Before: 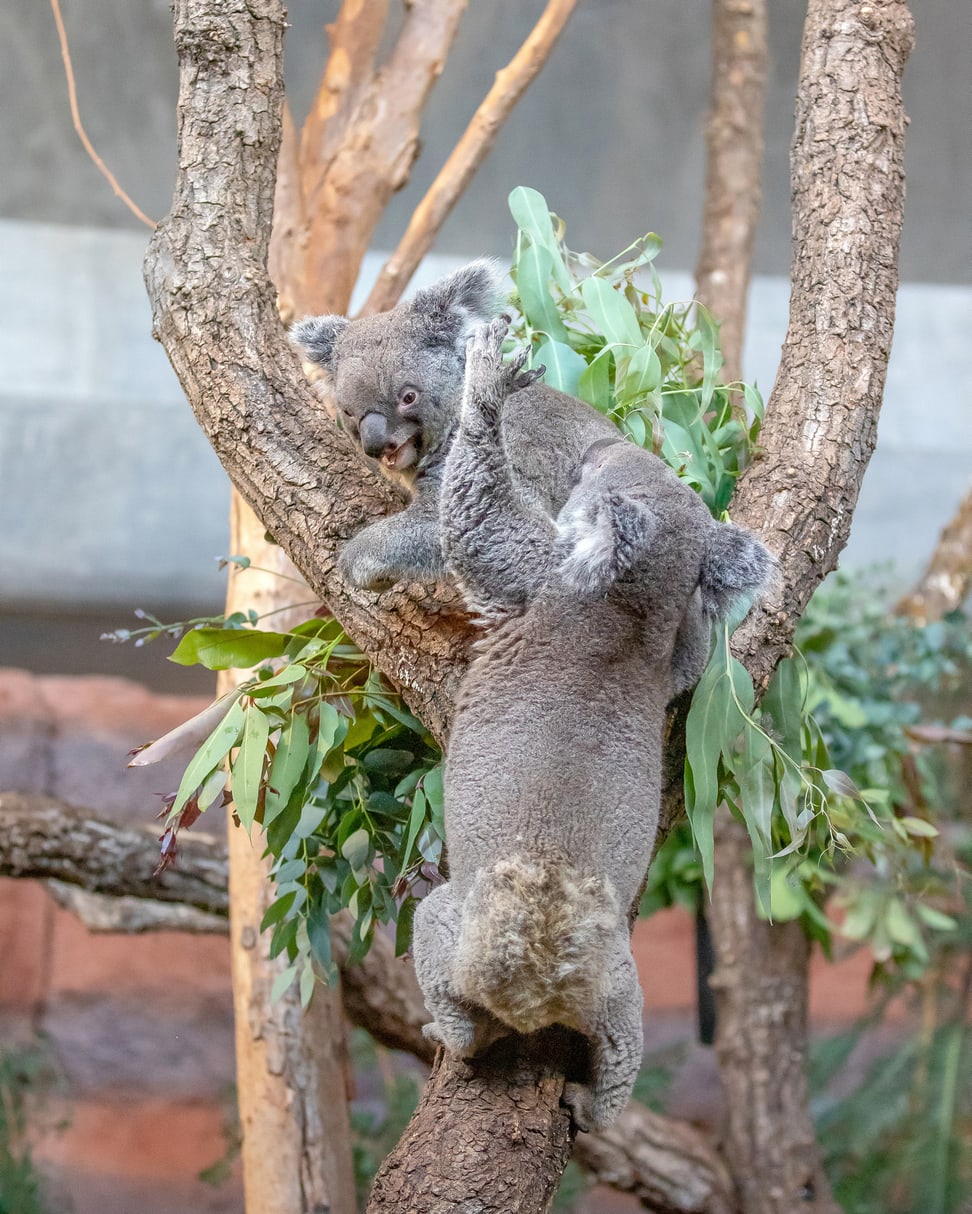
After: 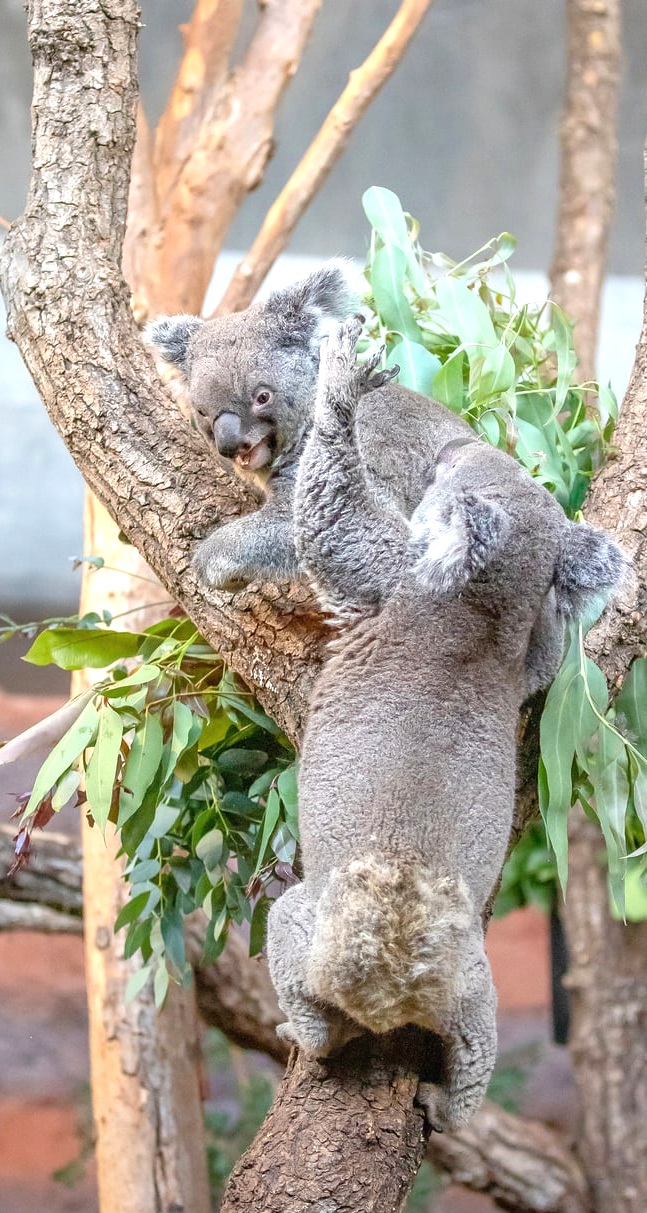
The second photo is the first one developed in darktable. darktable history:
crop and rotate: left 15.055%, right 18.278%
exposure: black level correction 0, exposure 0.5 EV, compensate highlight preservation false
